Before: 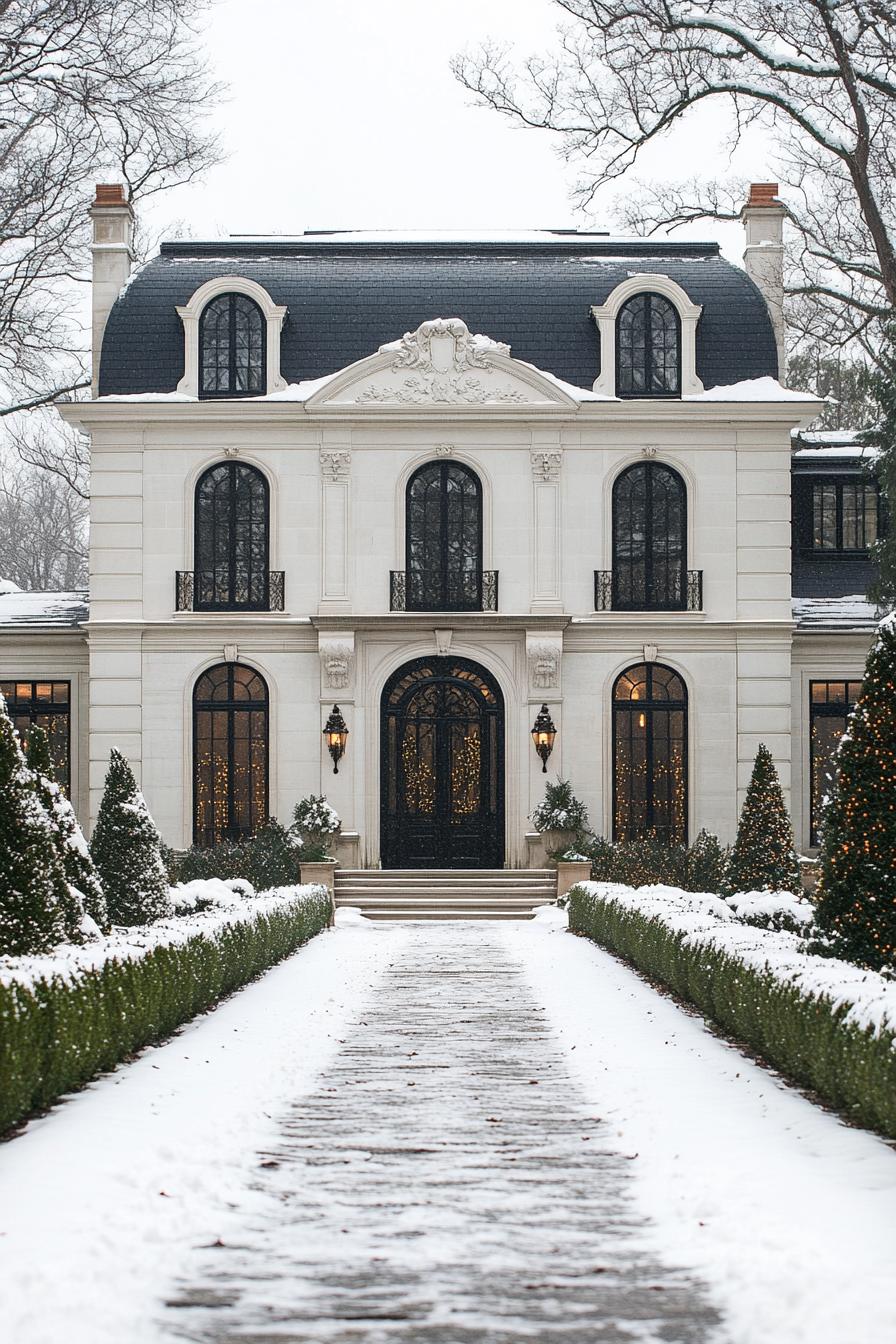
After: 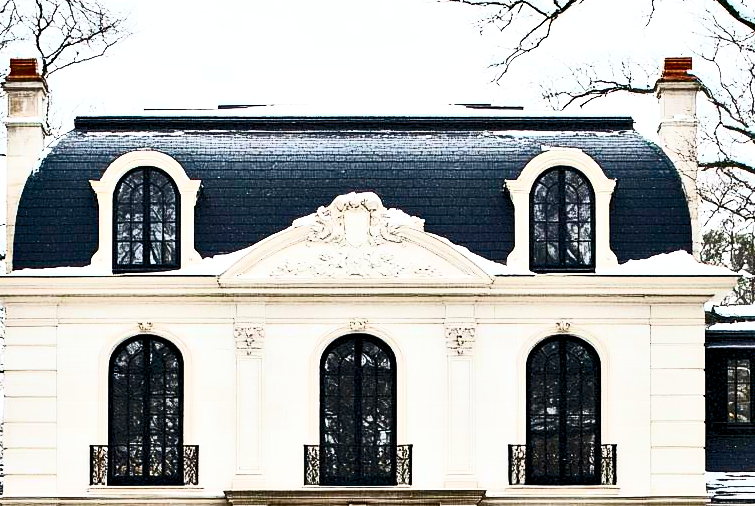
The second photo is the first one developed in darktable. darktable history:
crop and rotate: left 9.691%, top 9.435%, right 6.009%, bottom 52.845%
contrast equalizer: octaves 7, y [[0.6 ×6], [0.55 ×6], [0 ×6], [0 ×6], [0 ×6]]
color balance rgb: power › chroma 0.241%, power › hue 60.47°, linear chroma grading › global chroma 9.079%, perceptual saturation grading › global saturation 23.691%, perceptual saturation grading › highlights -23.776%, perceptual saturation grading › mid-tones 24.69%, perceptual saturation grading › shadows 39.3%
color zones: curves: ch0 [(0.018, 0.548) (0.197, 0.654) (0.425, 0.447) (0.605, 0.658) (0.732, 0.579)]; ch1 [(0.105, 0.531) (0.224, 0.531) (0.386, 0.39) (0.618, 0.456) (0.732, 0.456) (0.956, 0.421)]; ch2 [(0.039, 0.583) (0.215, 0.465) (0.399, 0.544) (0.465, 0.548) (0.614, 0.447) (0.724, 0.43) (0.882, 0.623) (0.956, 0.632)], mix -121.64%
contrast brightness saturation: contrast 0.634, brightness 0.334, saturation 0.139
